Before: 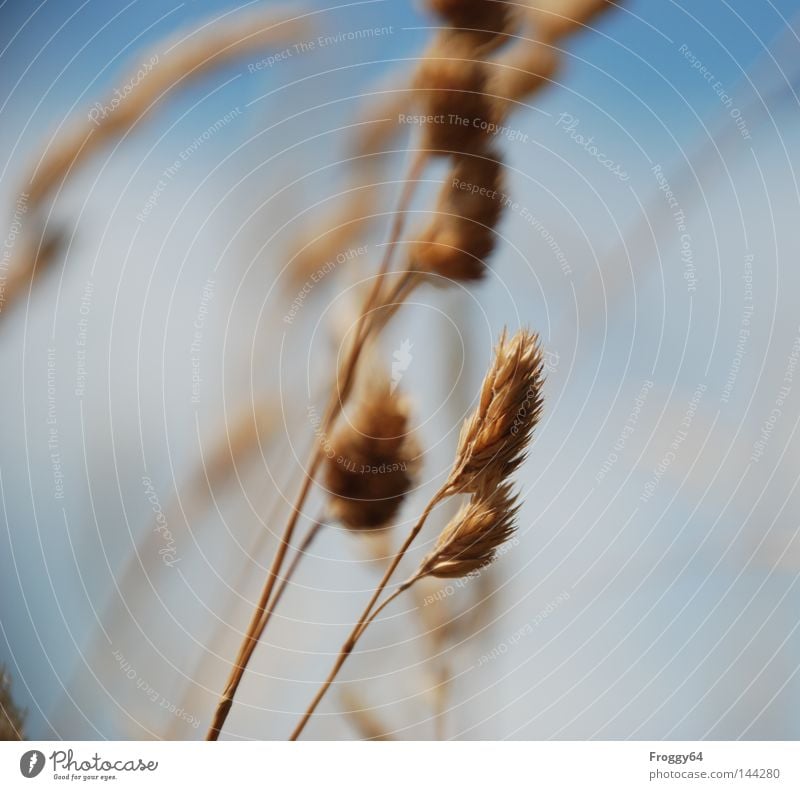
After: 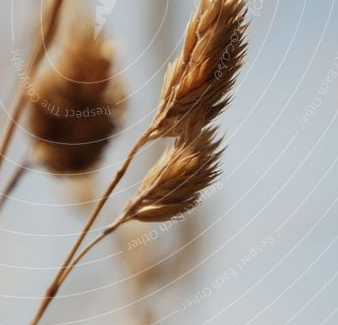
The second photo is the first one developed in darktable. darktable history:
crop: left 37.087%, top 45.089%, right 20.582%, bottom 13.766%
